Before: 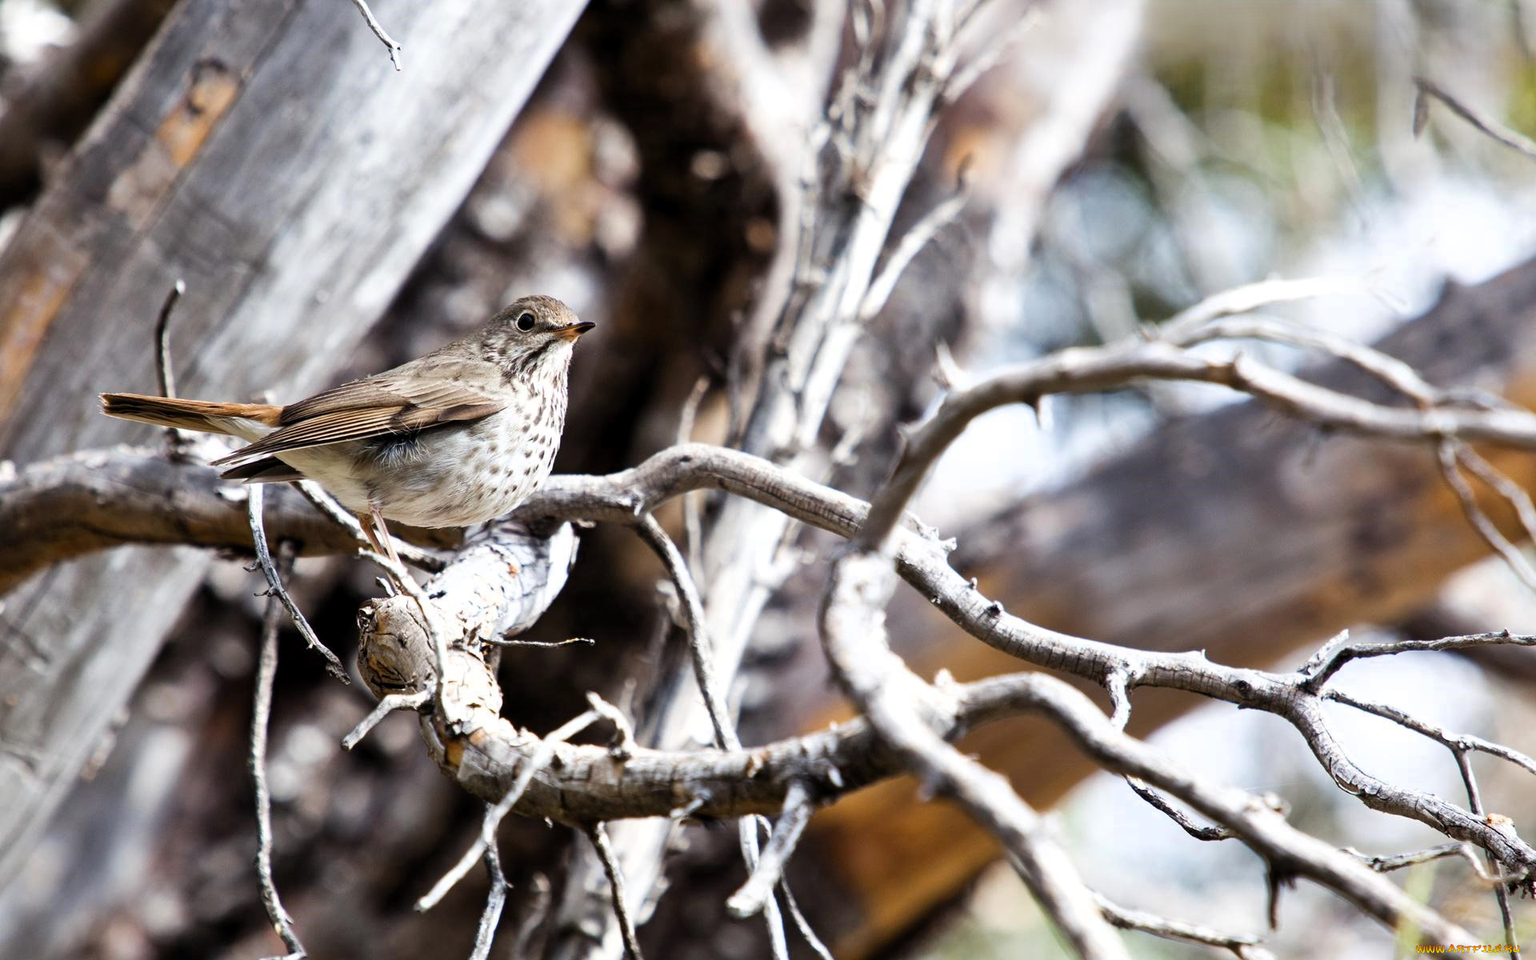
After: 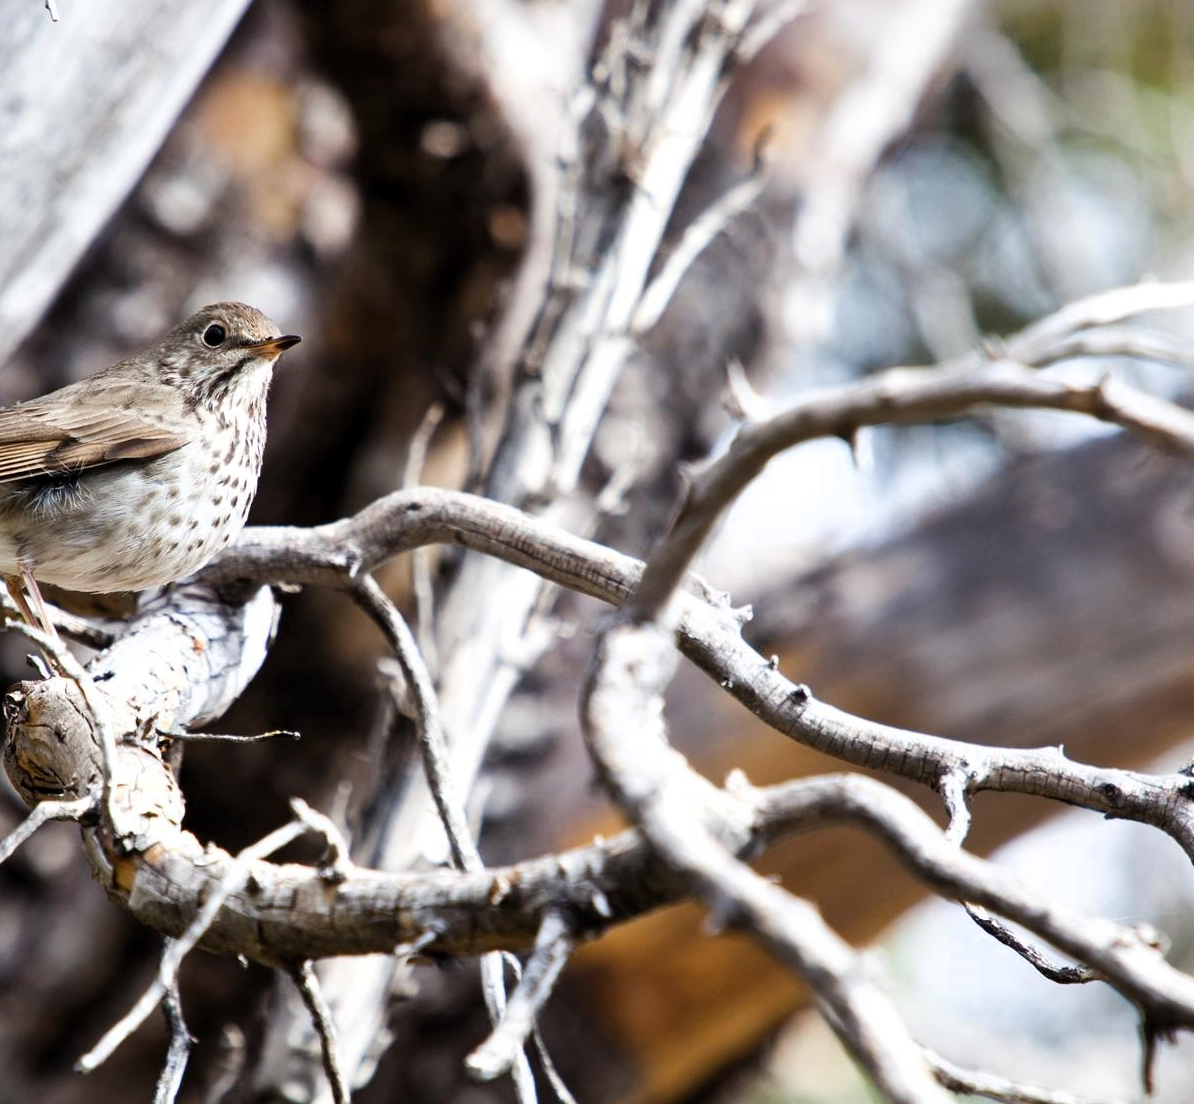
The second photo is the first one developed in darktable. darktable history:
crop and rotate: left 23.085%, top 5.627%, right 14.722%, bottom 2.352%
